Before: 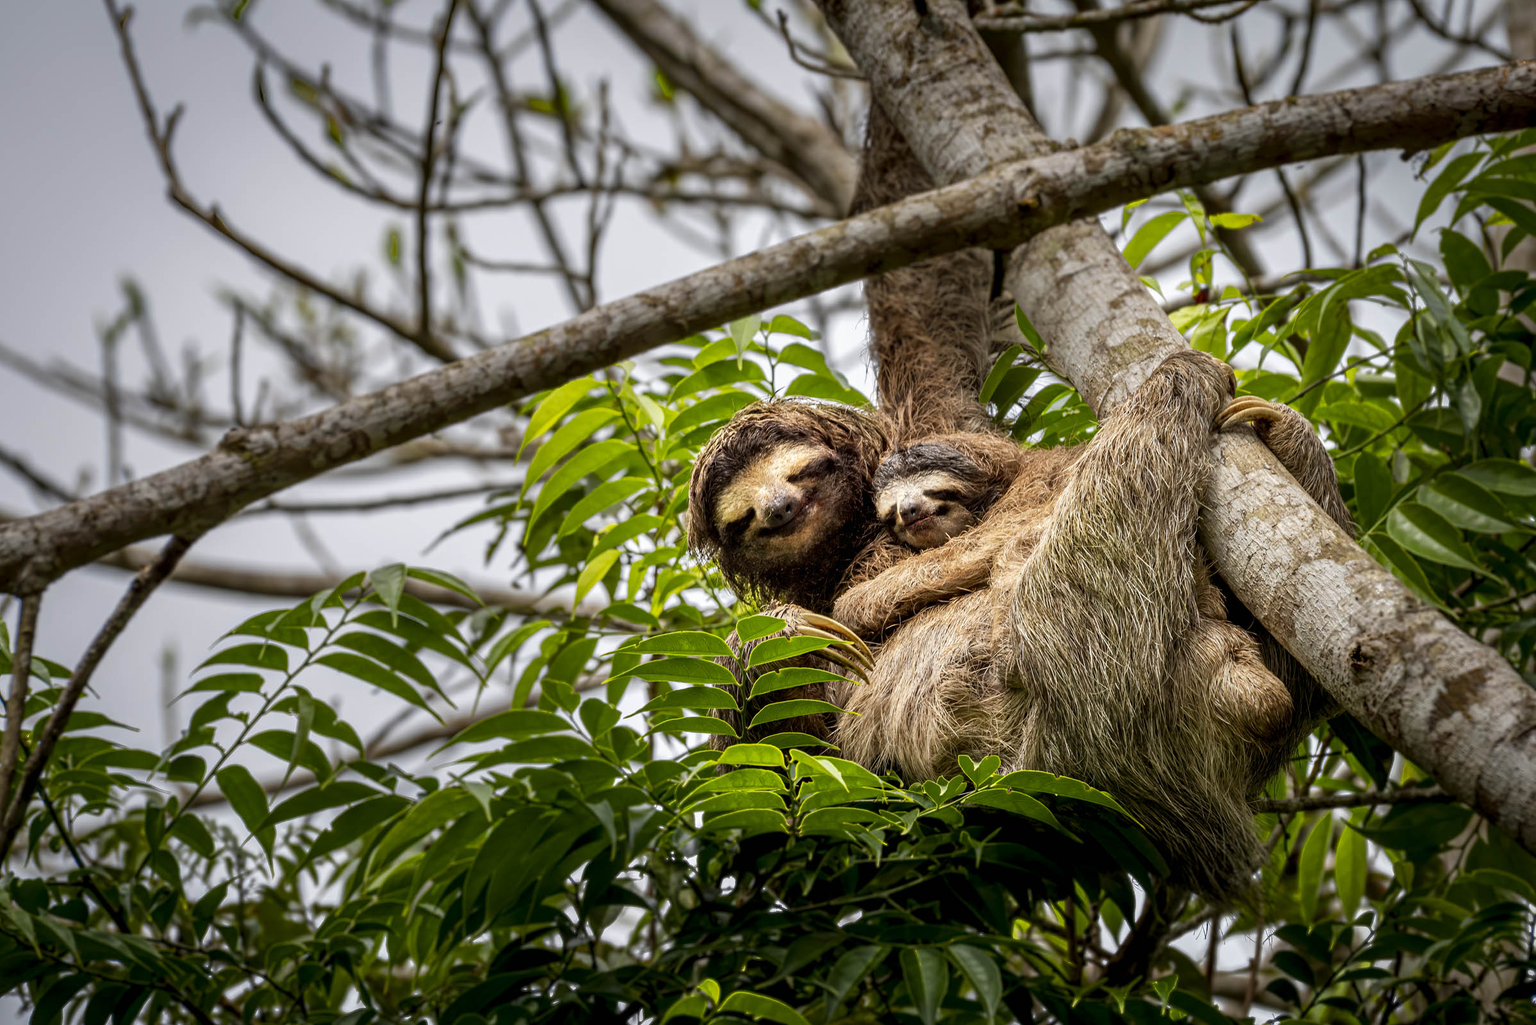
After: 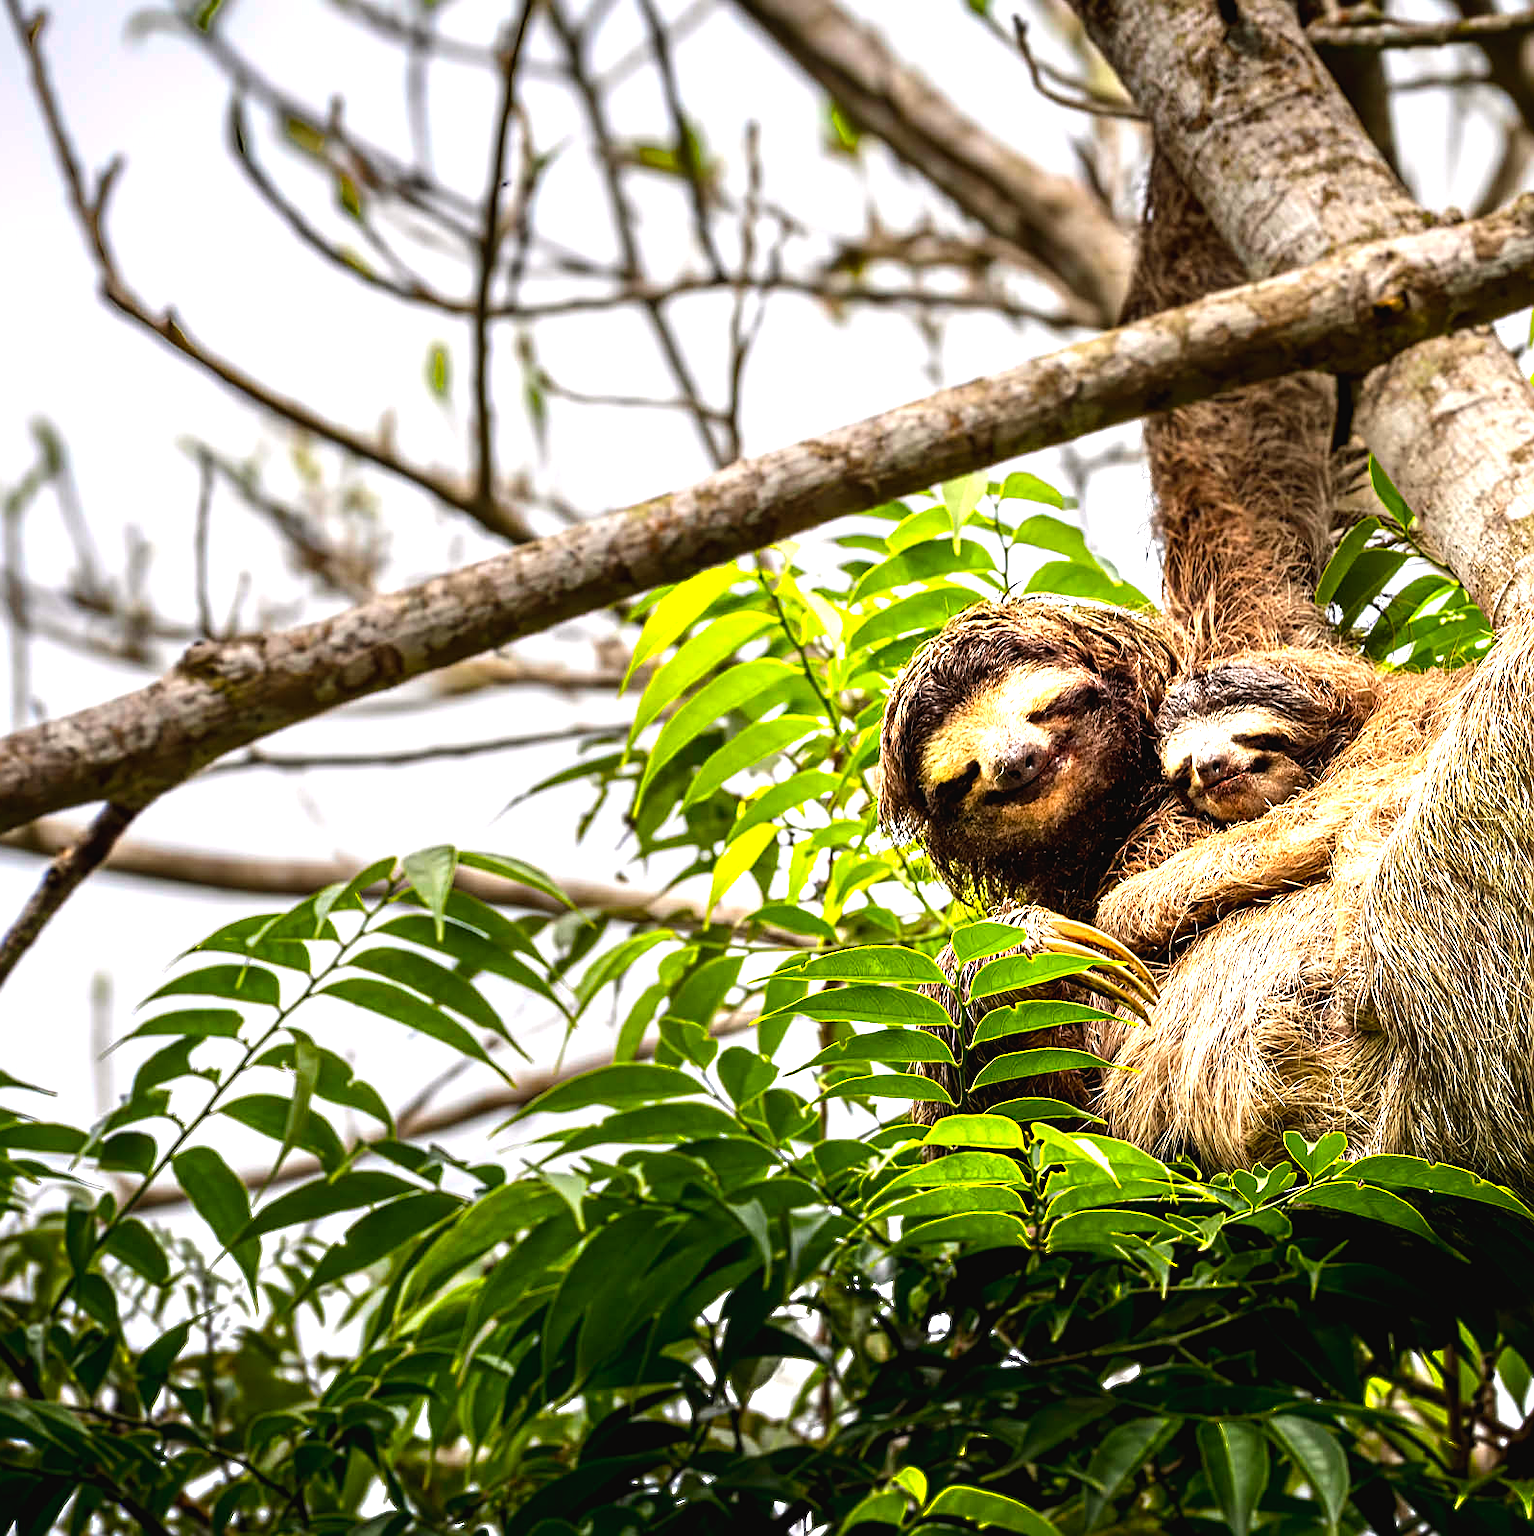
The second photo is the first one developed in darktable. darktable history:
tone equalizer: -8 EV -0.417 EV, -7 EV -0.389 EV, -6 EV -0.333 EV, -5 EV -0.222 EV, -3 EV 0.222 EV, -2 EV 0.333 EV, -1 EV 0.389 EV, +0 EV 0.417 EV, edges refinement/feathering 500, mask exposure compensation -1.57 EV, preserve details no
exposure: black level correction 0, exposure 0.9 EV, compensate highlight preservation false
sharpen: on, module defaults
crop and rotate: left 6.617%, right 26.717%
color balance rgb: shadows lift › chroma 2%, shadows lift › hue 50°, power › hue 60°, highlights gain › chroma 1%, highlights gain › hue 60°, global offset › luminance 0.25%, global vibrance 30%
